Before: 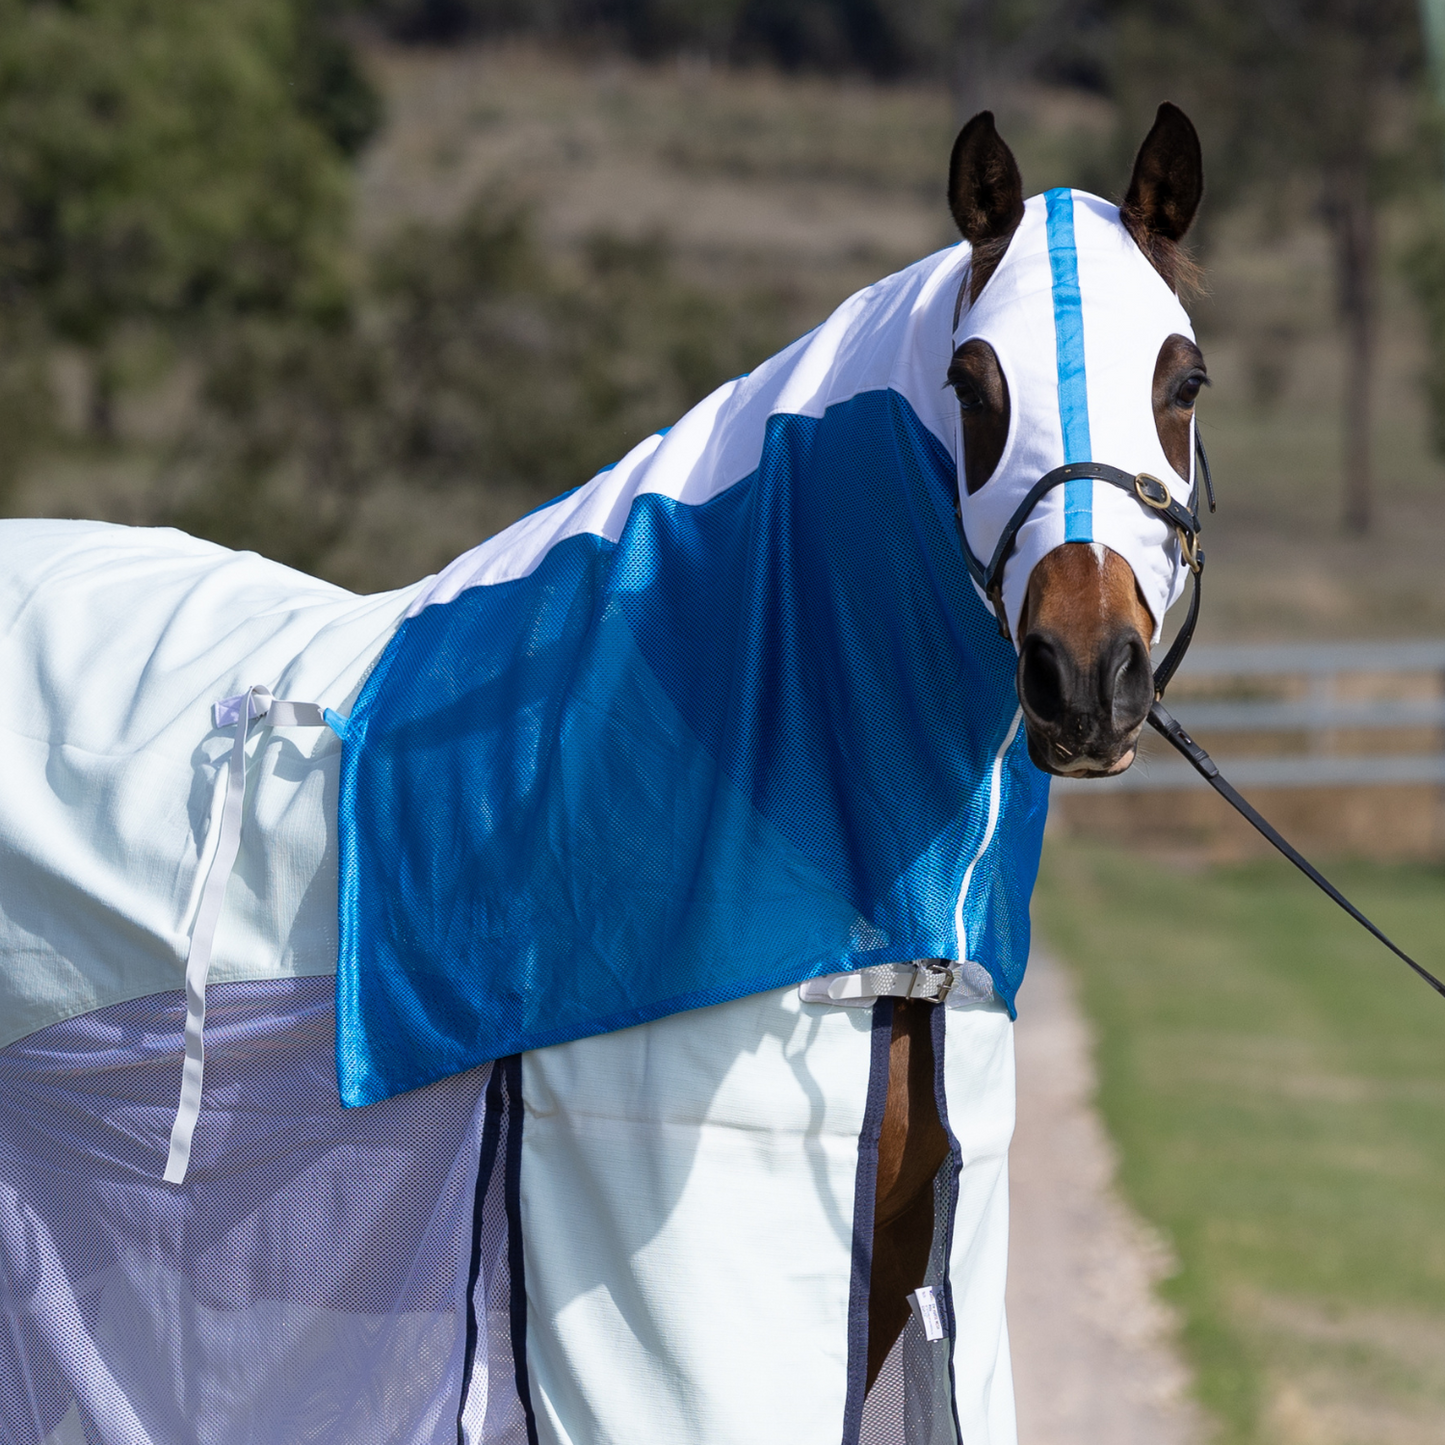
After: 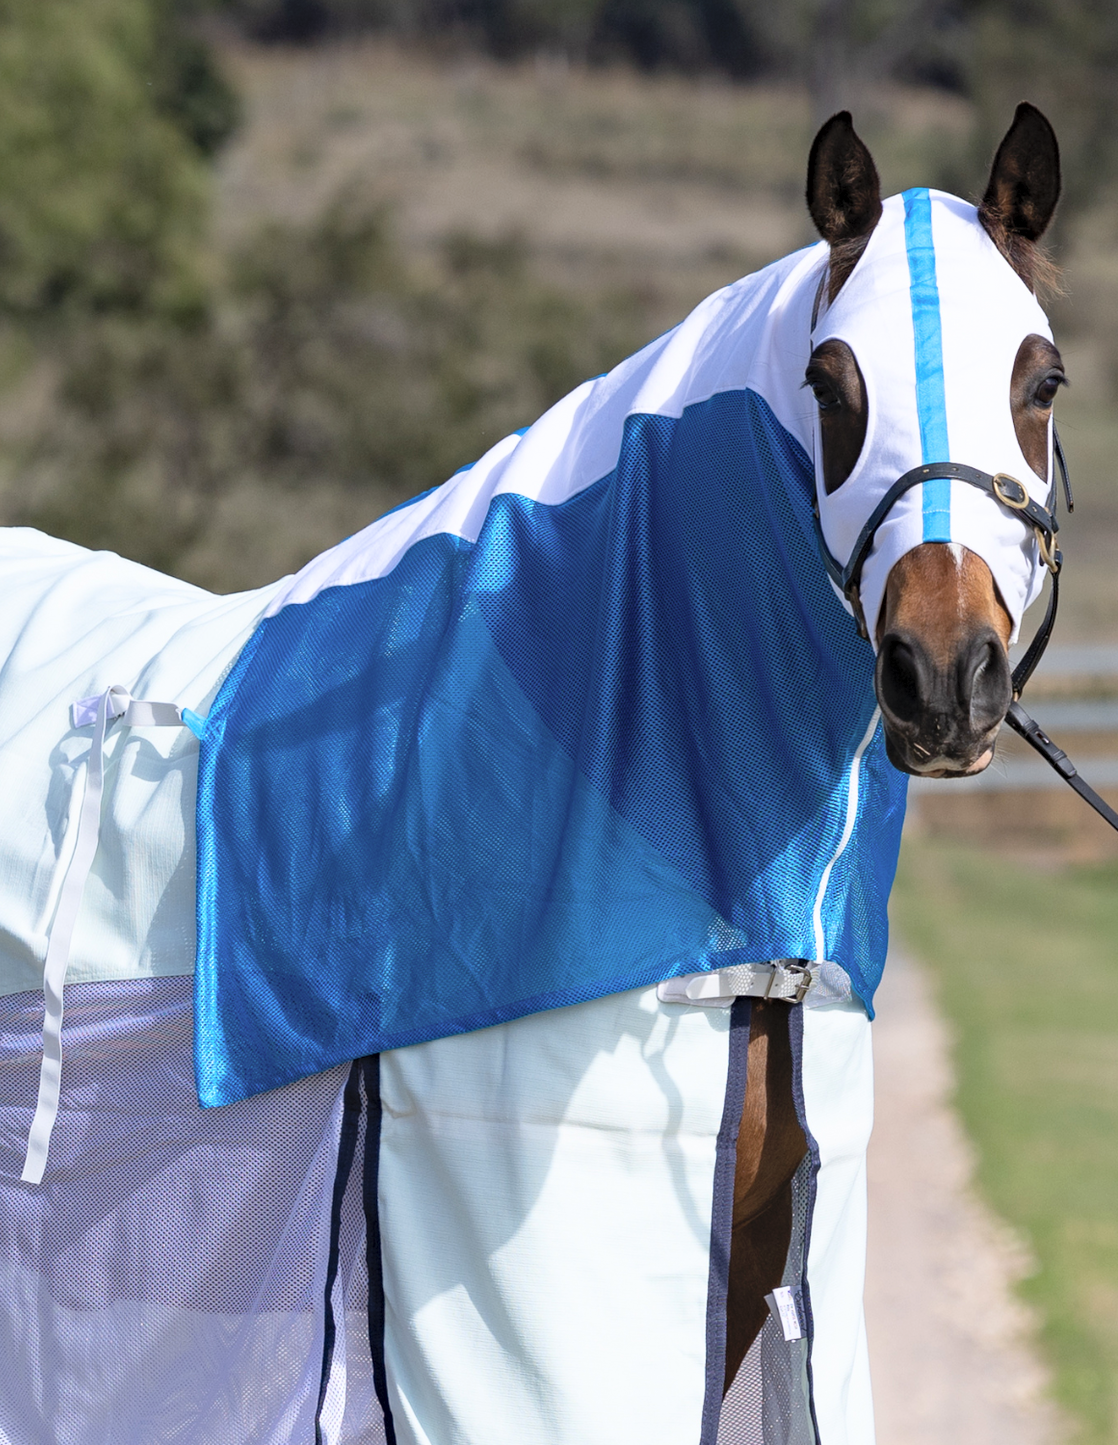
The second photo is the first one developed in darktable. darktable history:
crop: left 9.868%, right 12.751%
haze removal: strength 0.122, distance 0.244, compatibility mode true
exposure: compensate exposure bias true, compensate highlight preservation false
contrast brightness saturation: contrast 0.139, brightness 0.222
